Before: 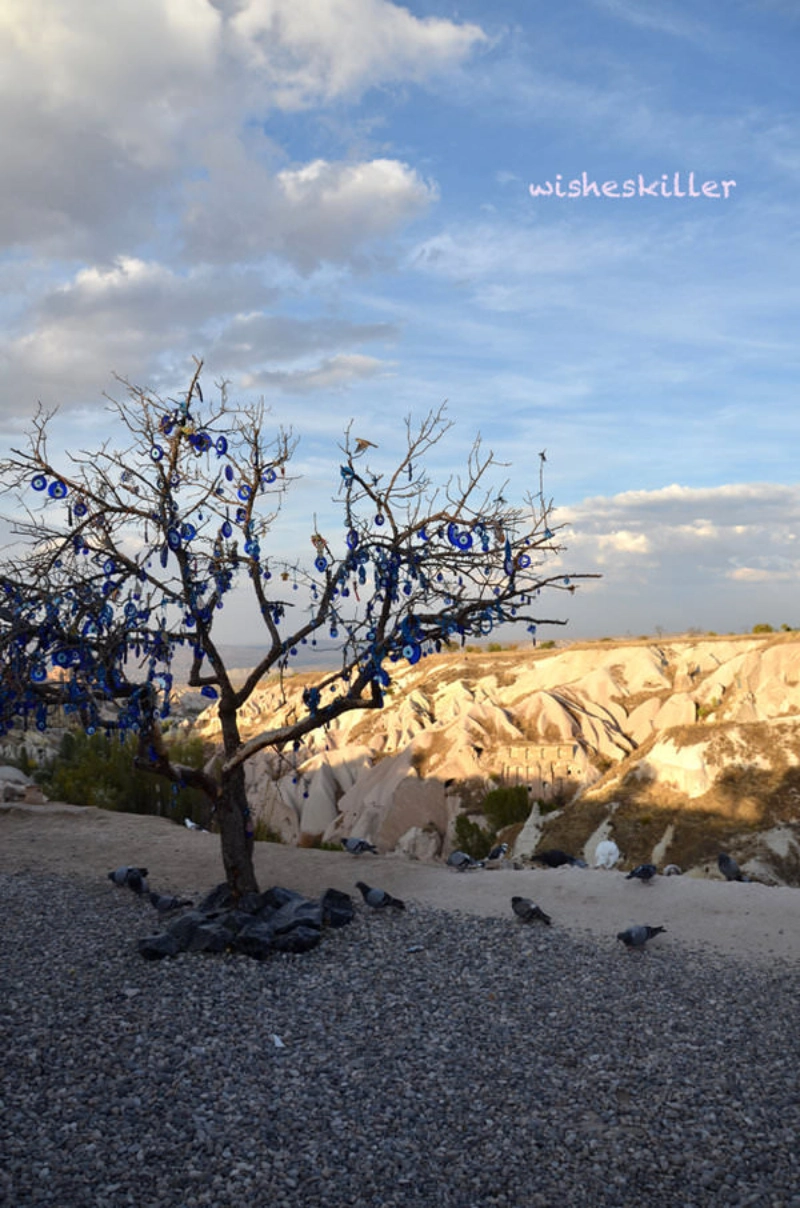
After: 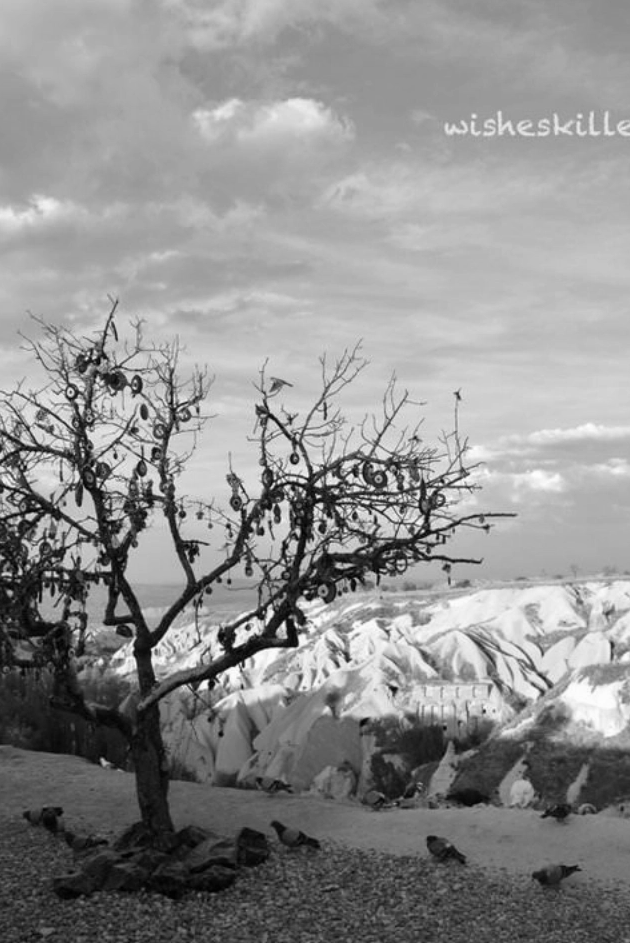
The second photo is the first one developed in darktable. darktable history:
crop and rotate: left 10.77%, top 5.1%, right 10.41%, bottom 16.76%
color contrast: green-magenta contrast 0, blue-yellow contrast 0
